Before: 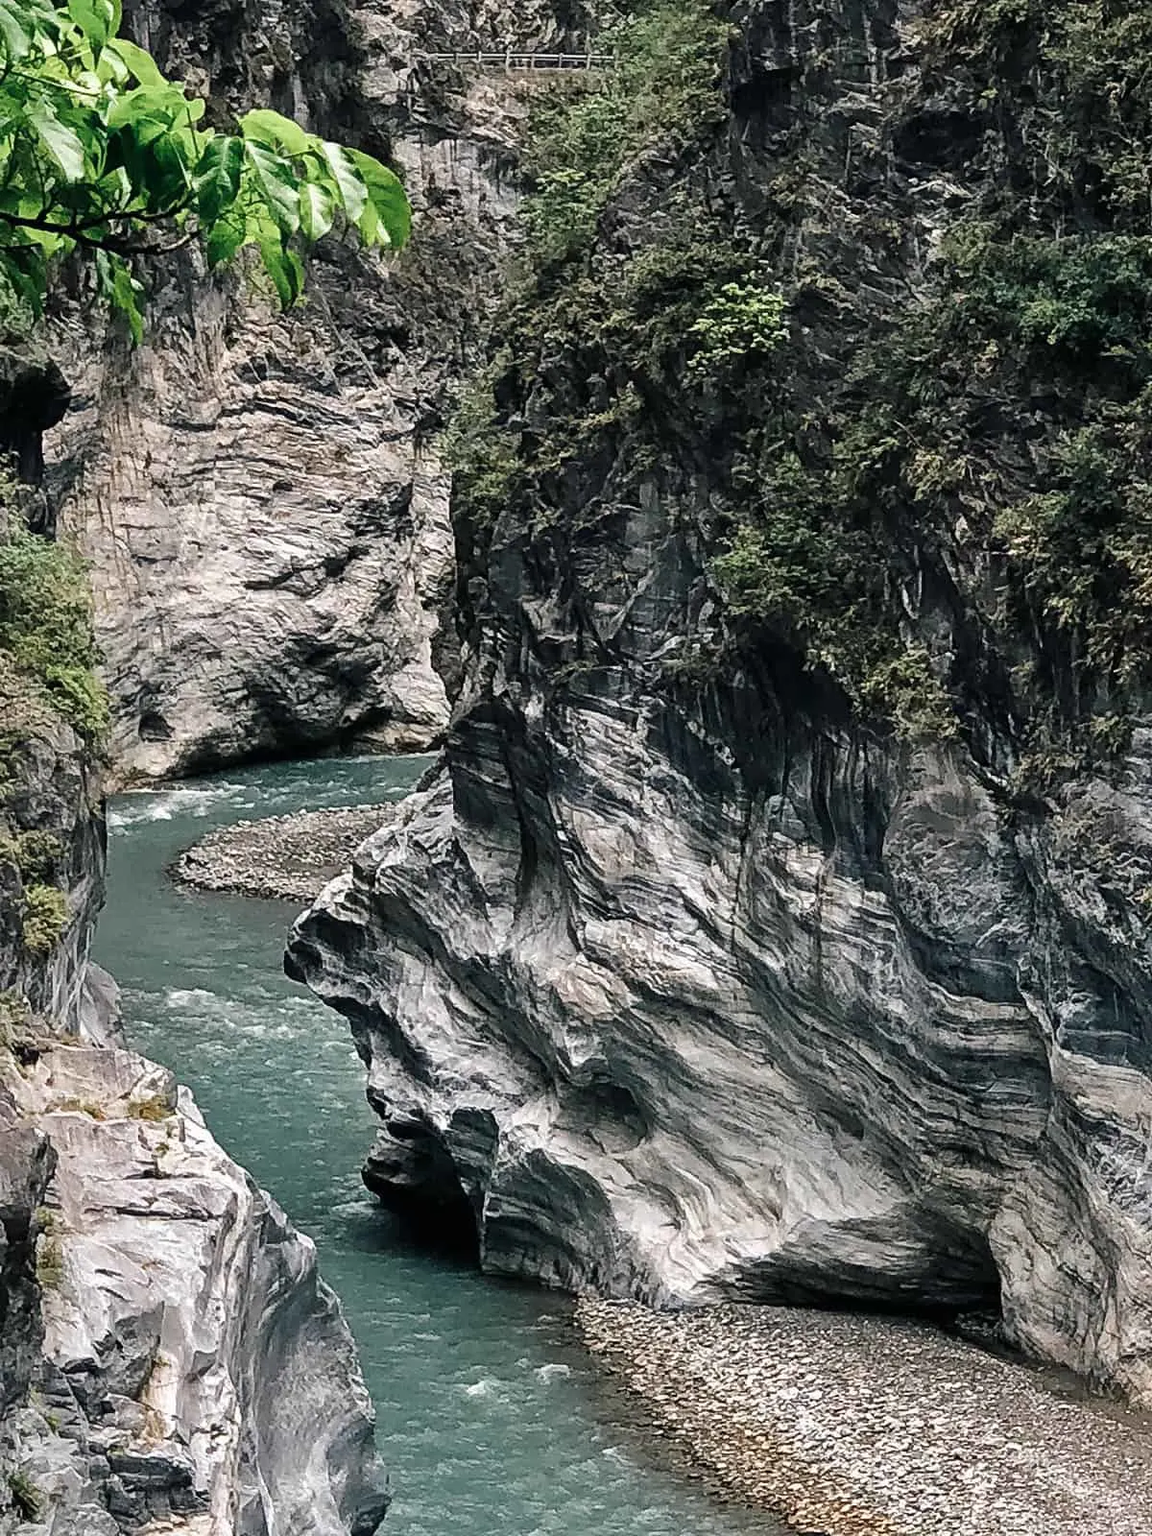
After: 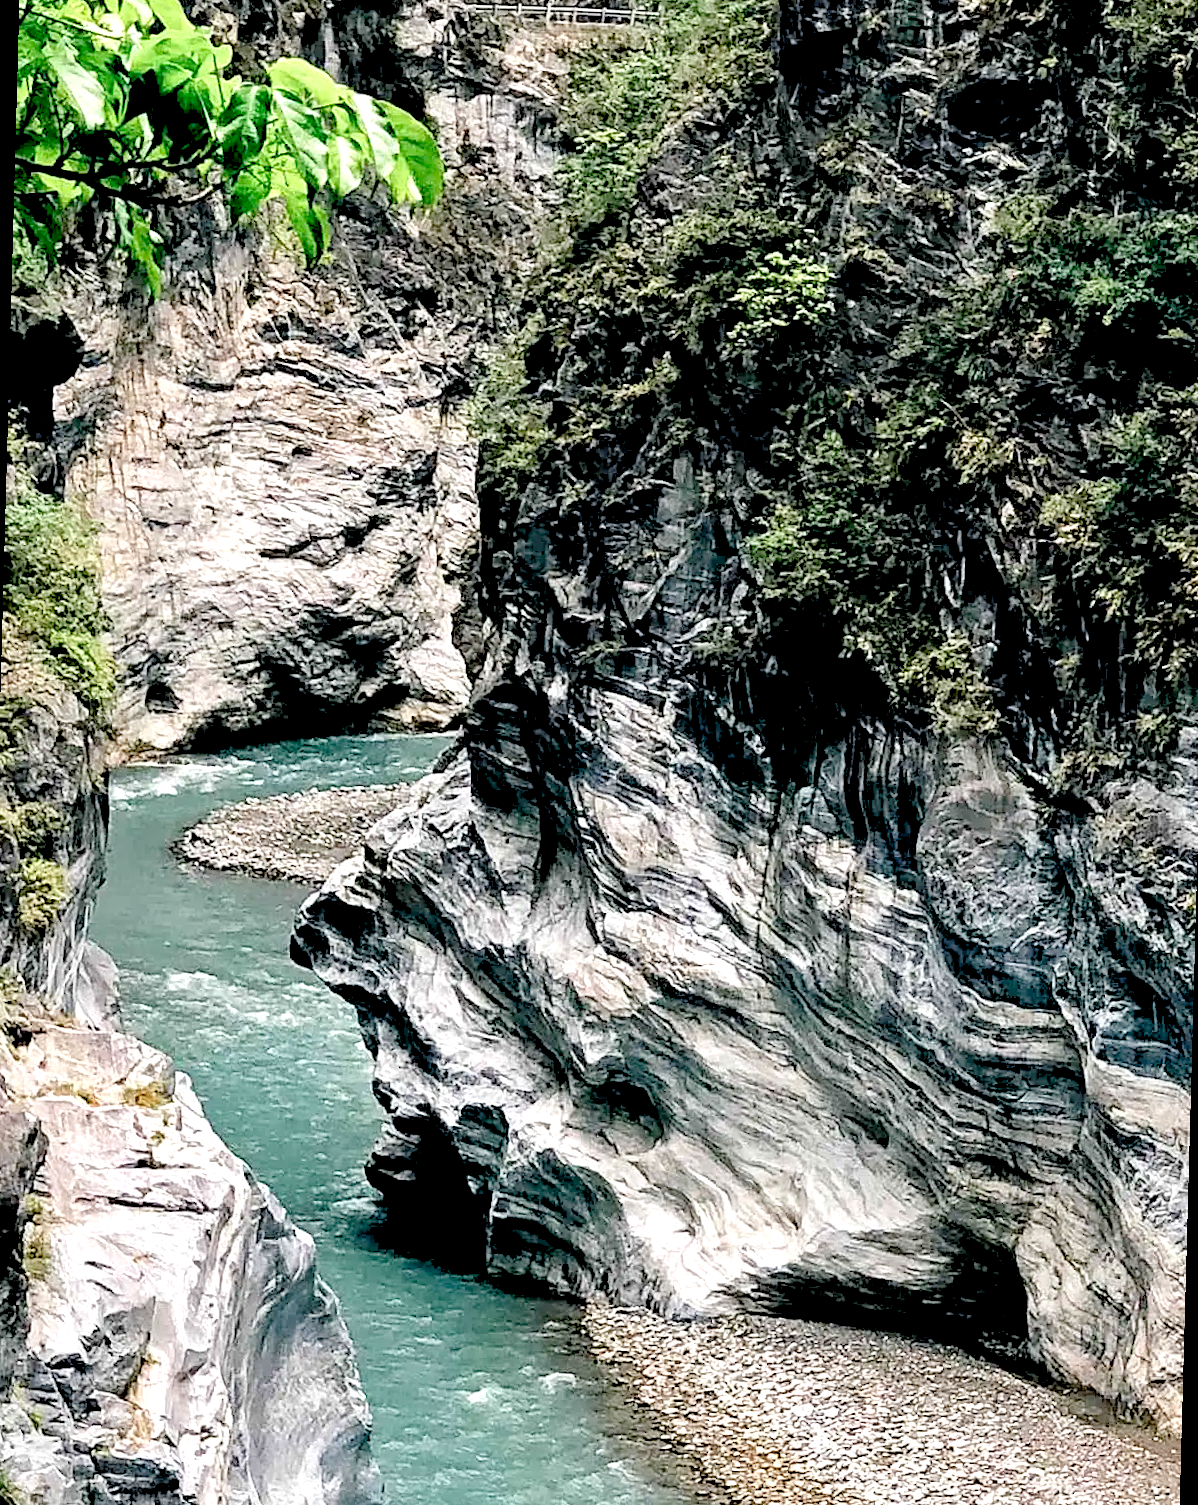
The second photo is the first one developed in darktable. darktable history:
exposure: black level correction 0.016, exposure -0.009 EV, compensate highlight preservation false
rotate and perspective: rotation 1.57°, crop left 0.018, crop right 0.982, crop top 0.039, crop bottom 0.961
levels: levels [0.036, 0.364, 0.827]
